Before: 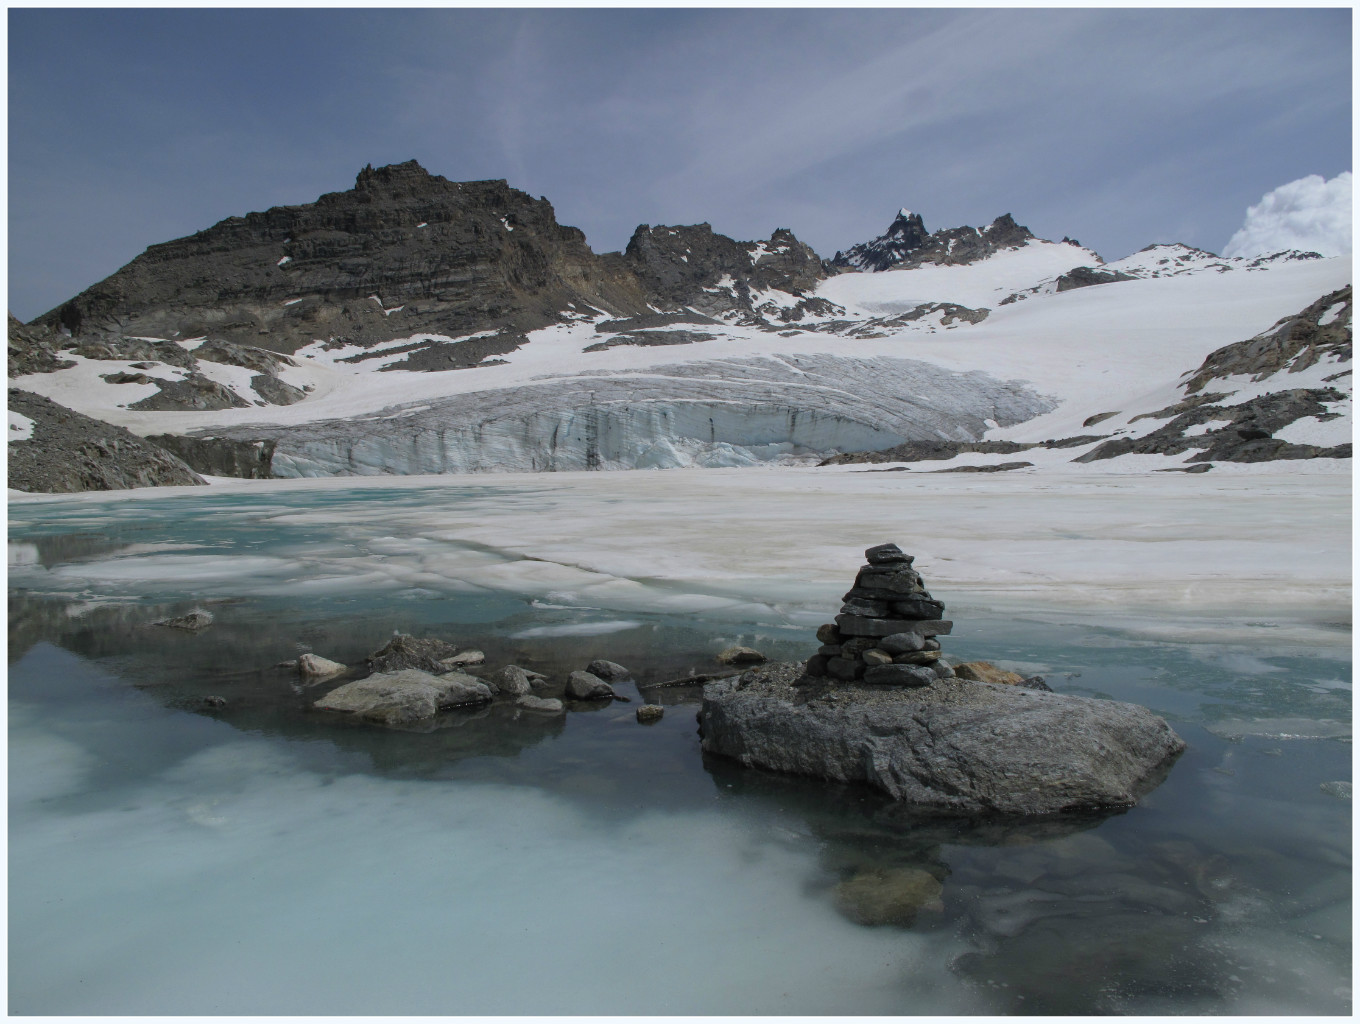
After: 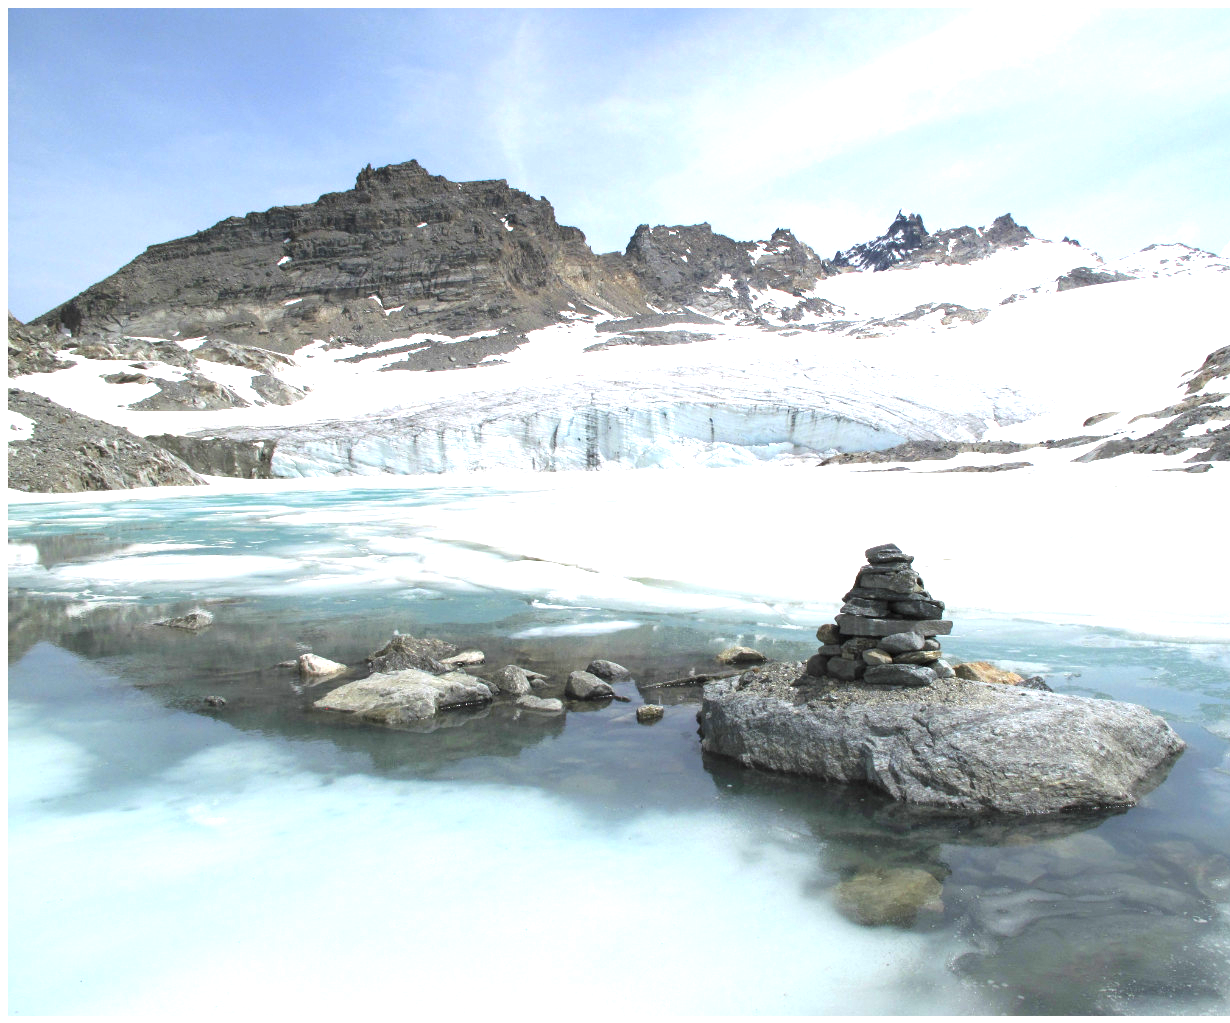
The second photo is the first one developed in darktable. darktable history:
exposure: black level correction 0, exposure 2 EV, compensate highlight preservation false
crop: right 9.509%, bottom 0.031%
